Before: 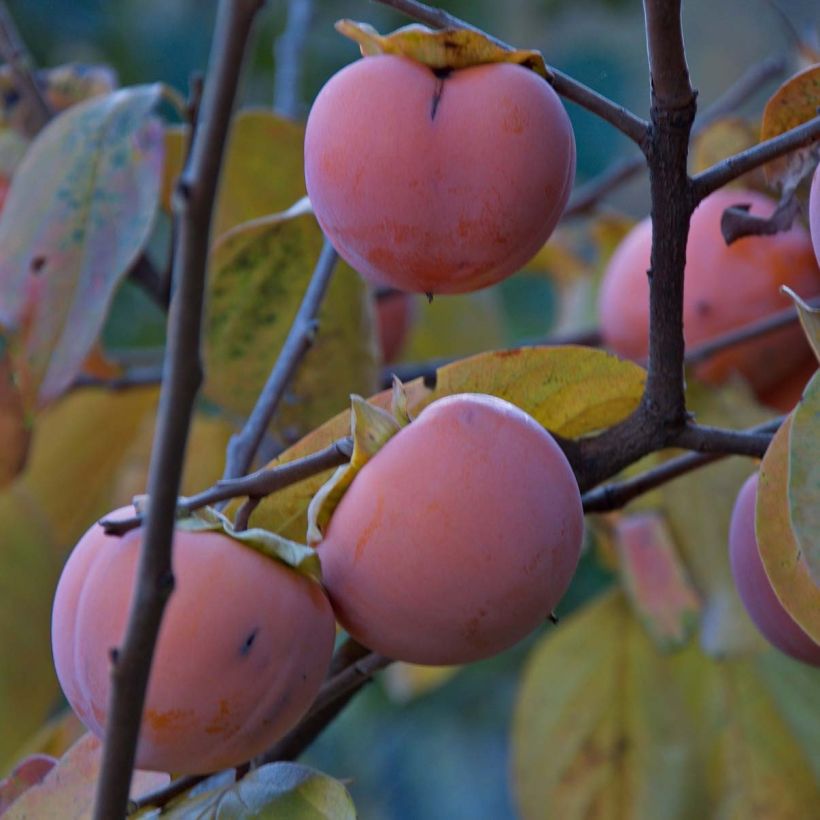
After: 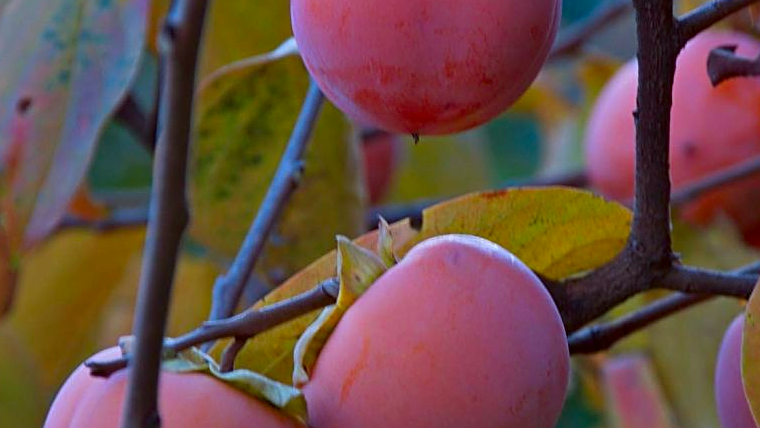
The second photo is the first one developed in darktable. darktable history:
contrast brightness saturation: brightness -0.019, saturation 0.344
color correction: highlights a* -4.91, highlights b* -4.43, shadows a* 3.9, shadows b* 4.08
crop: left 1.811%, top 19.486%, right 5.419%, bottom 28.212%
sharpen: on, module defaults
